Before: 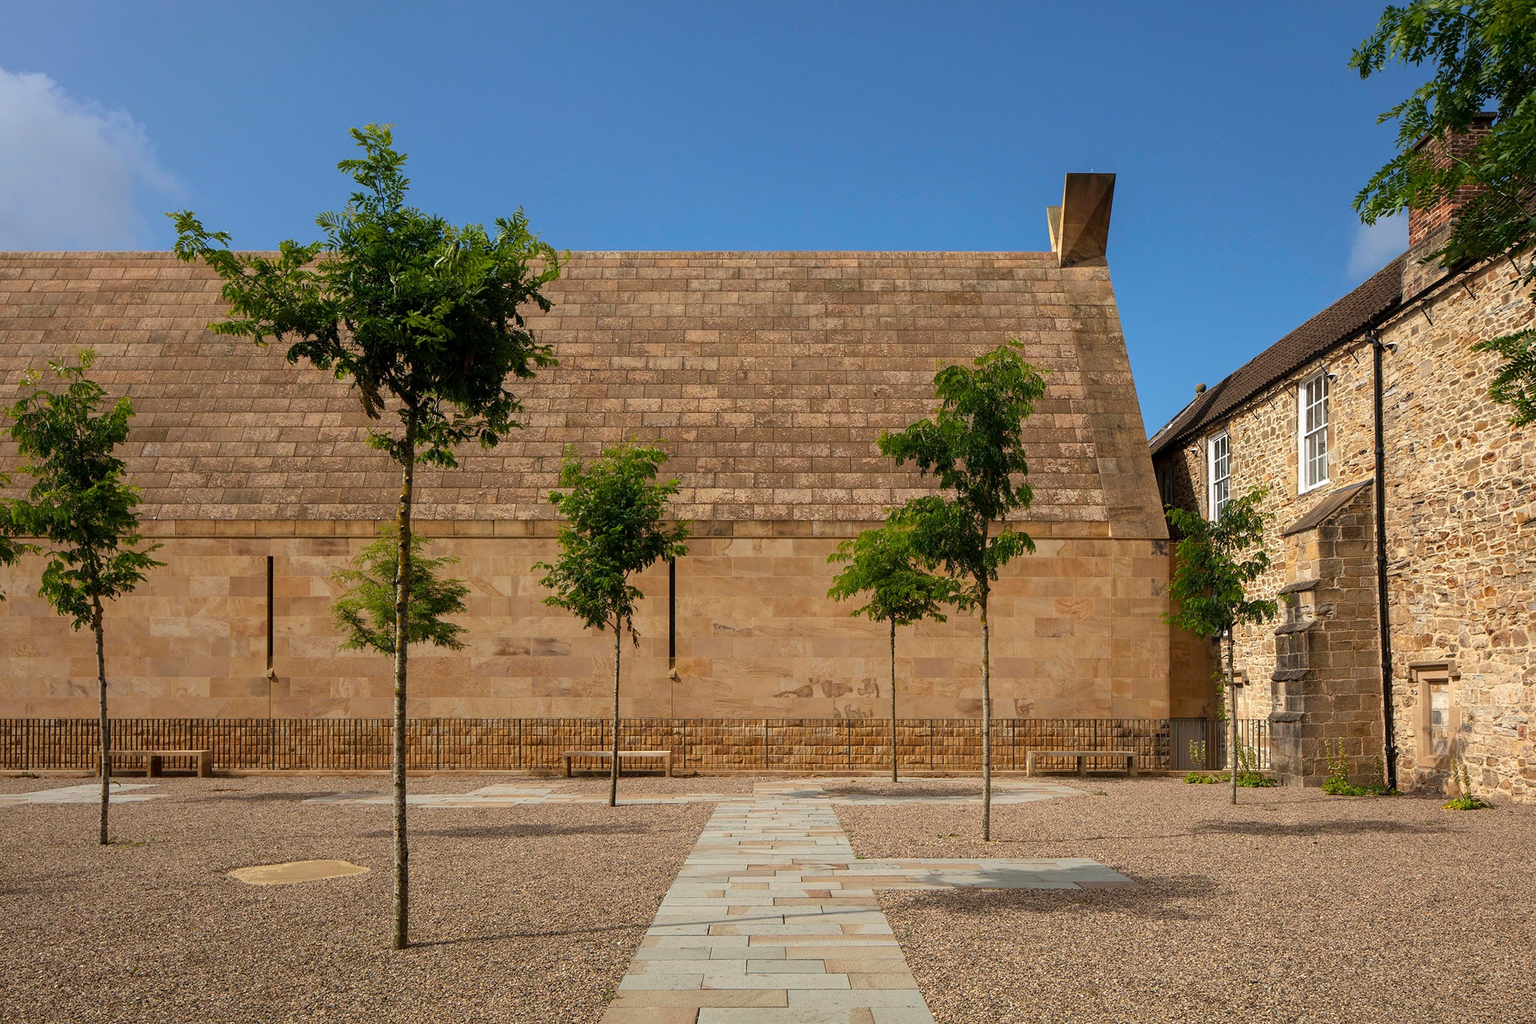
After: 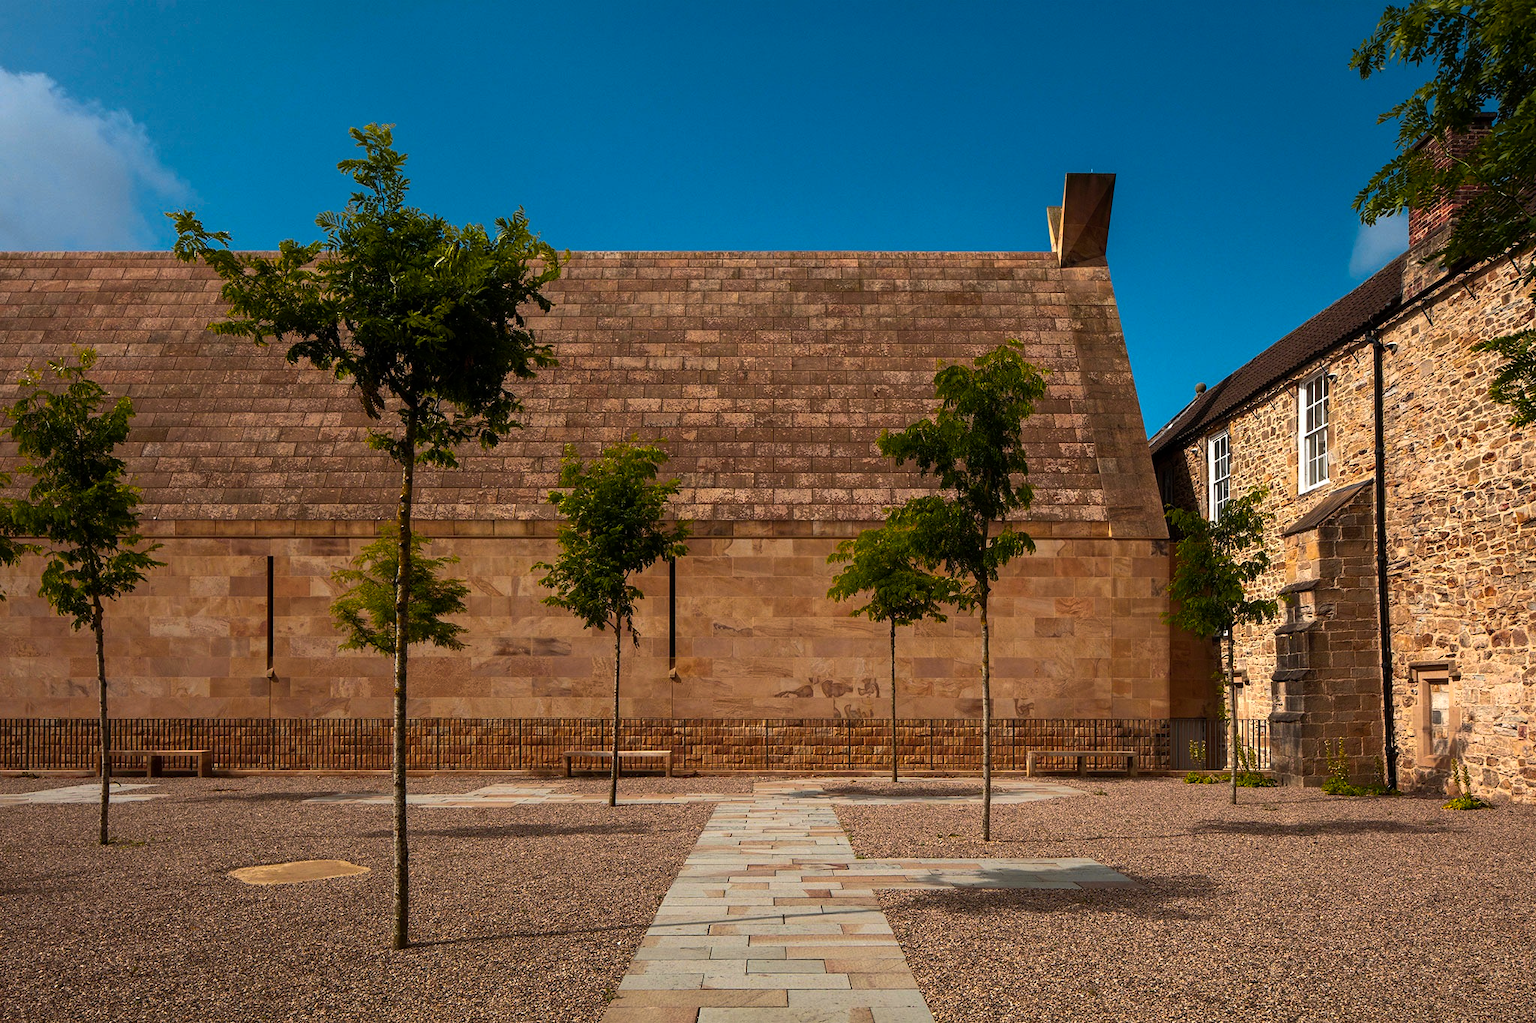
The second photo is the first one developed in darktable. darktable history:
color balance rgb: shadows lift › hue 85.13°, linear chroma grading › global chroma 15.253%, perceptual saturation grading › global saturation 19.948%, hue shift -11.27°, perceptual brilliance grading › highlights 3.896%, perceptual brilliance grading › mid-tones -18.422%, perceptual brilliance grading › shadows -40.873%
